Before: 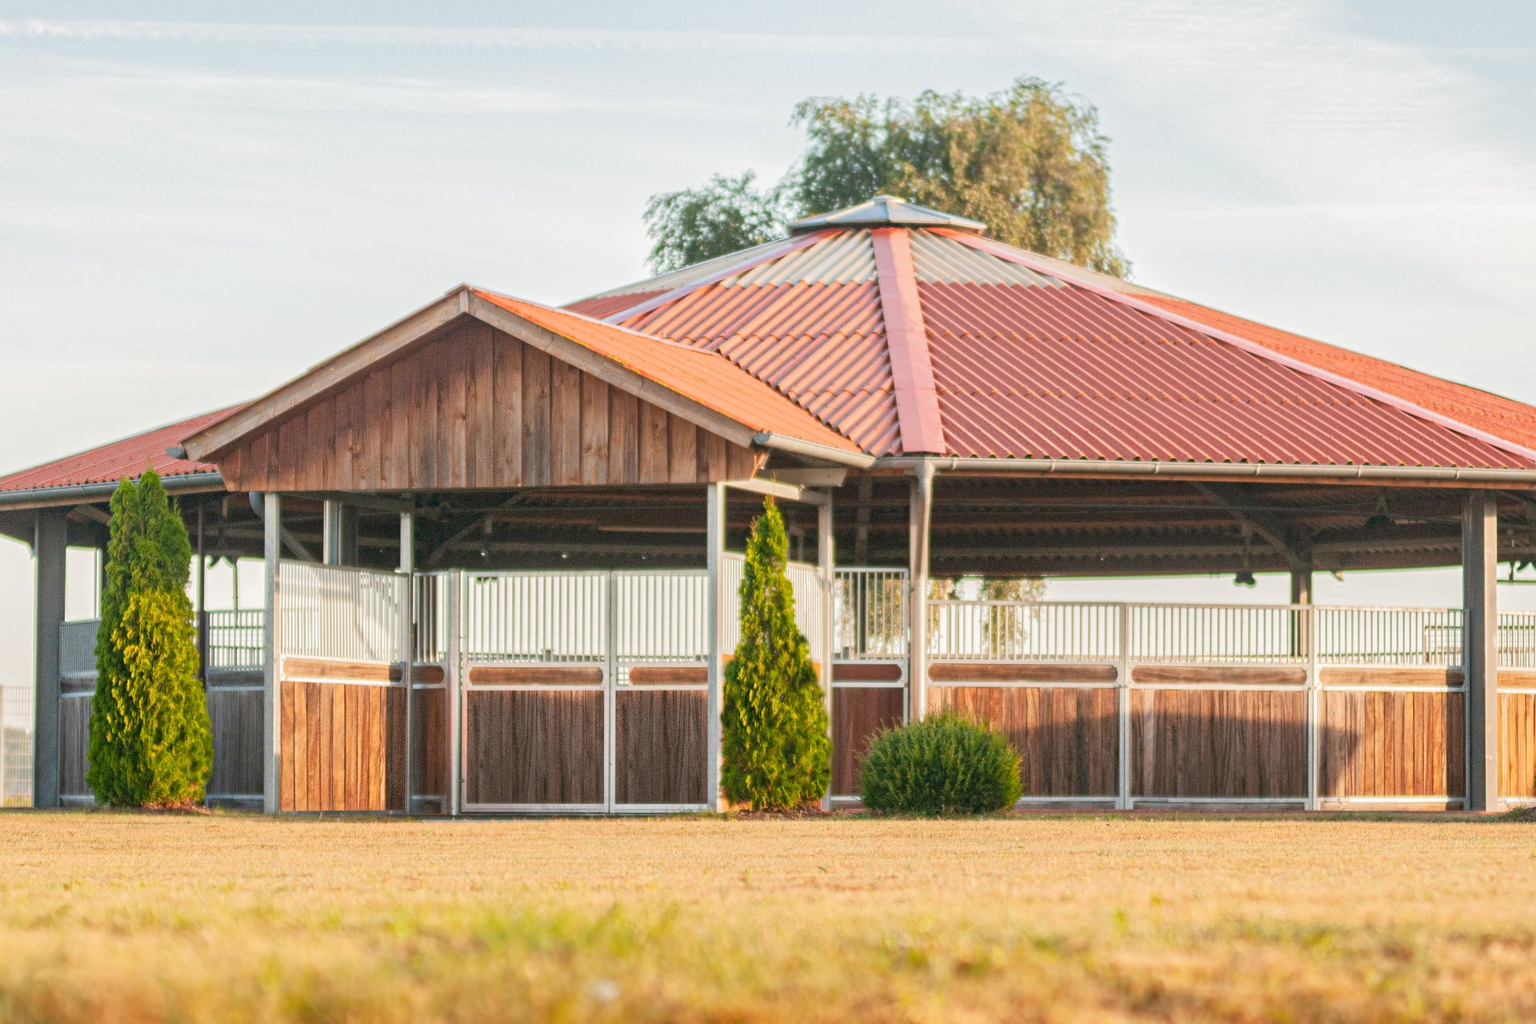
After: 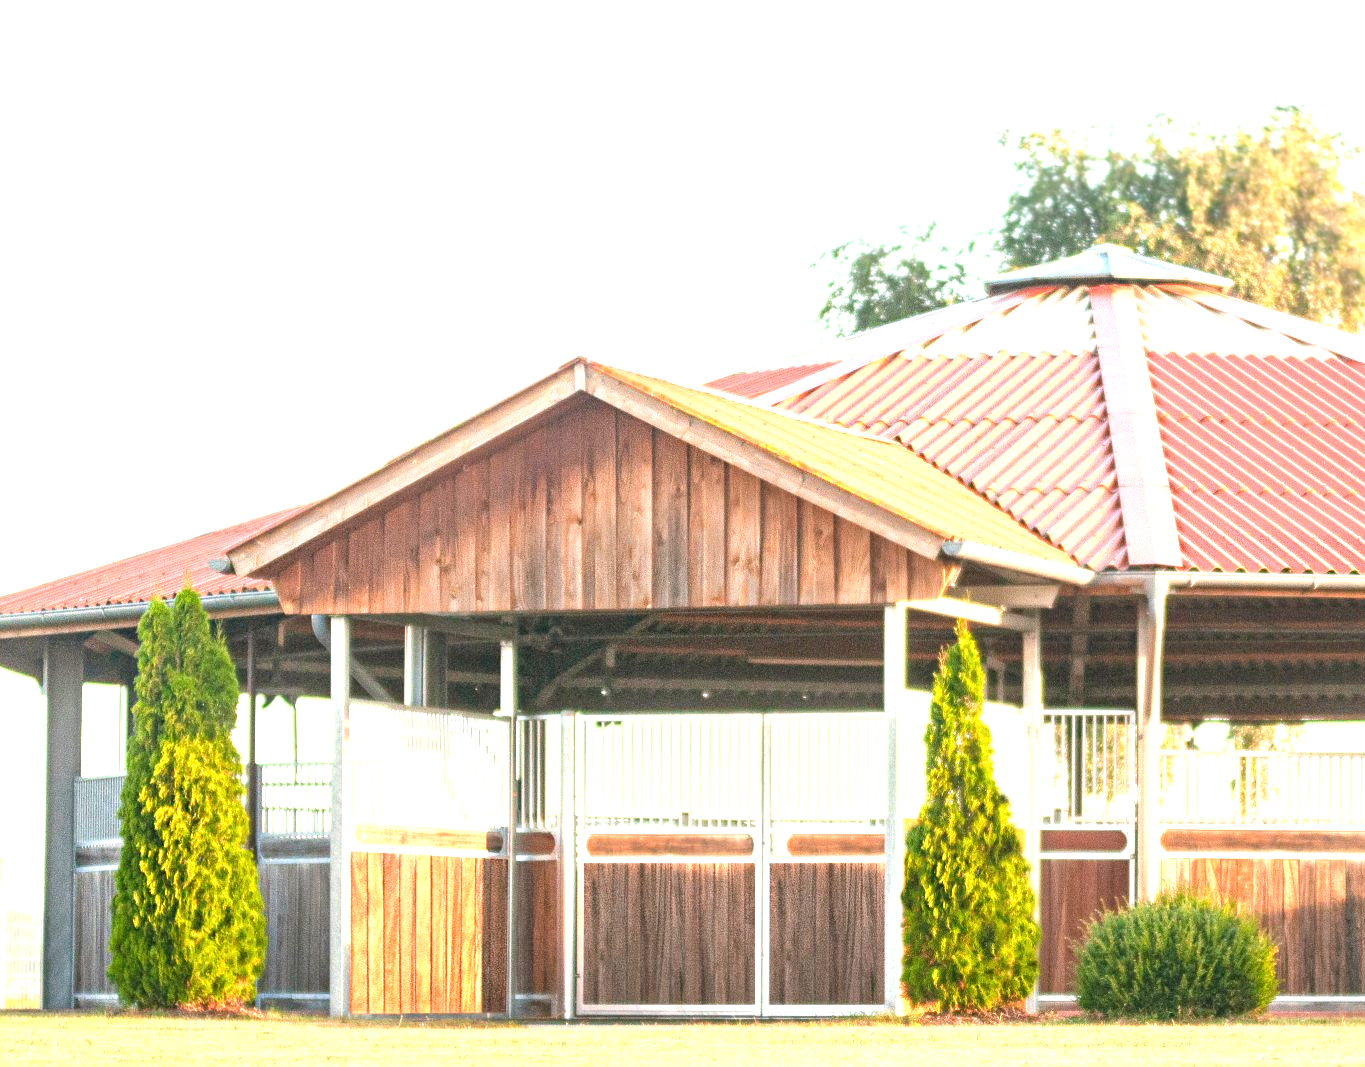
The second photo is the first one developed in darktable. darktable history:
exposure: black level correction 0, exposure 1.3 EV, compensate exposure bias true, compensate highlight preservation false
crop: right 28.885%, bottom 16.626%
